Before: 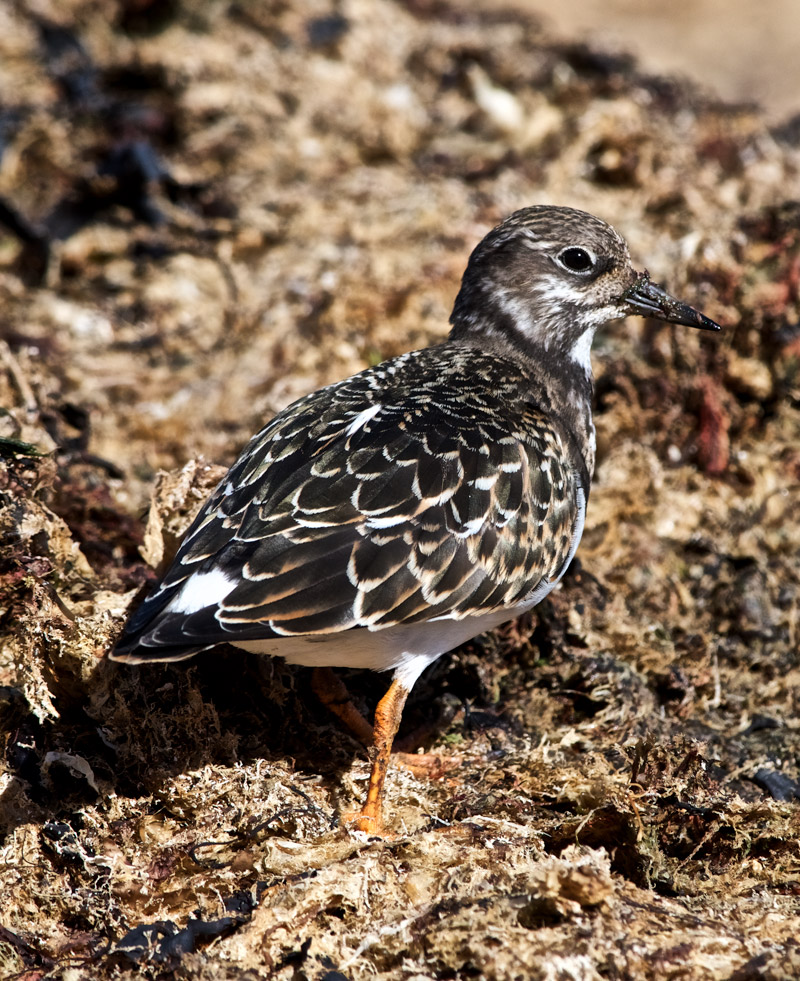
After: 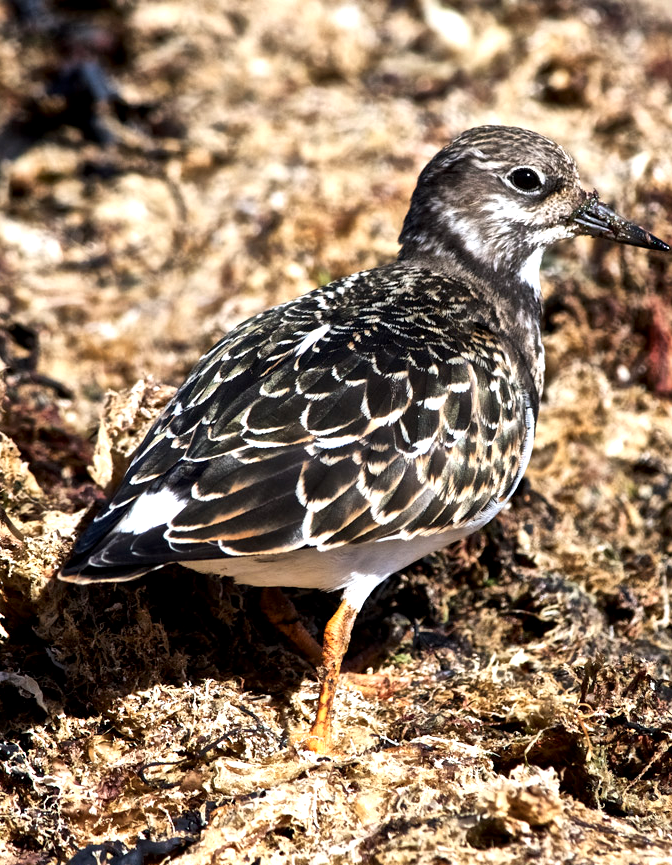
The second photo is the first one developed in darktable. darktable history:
shadows and highlights: shadows -30, highlights 30
crop: left 6.446%, top 8.188%, right 9.538%, bottom 3.548%
local contrast: highlights 100%, shadows 100%, detail 120%, midtone range 0.2
exposure: exposure 0.6 EV, compensate highlight preservation false
